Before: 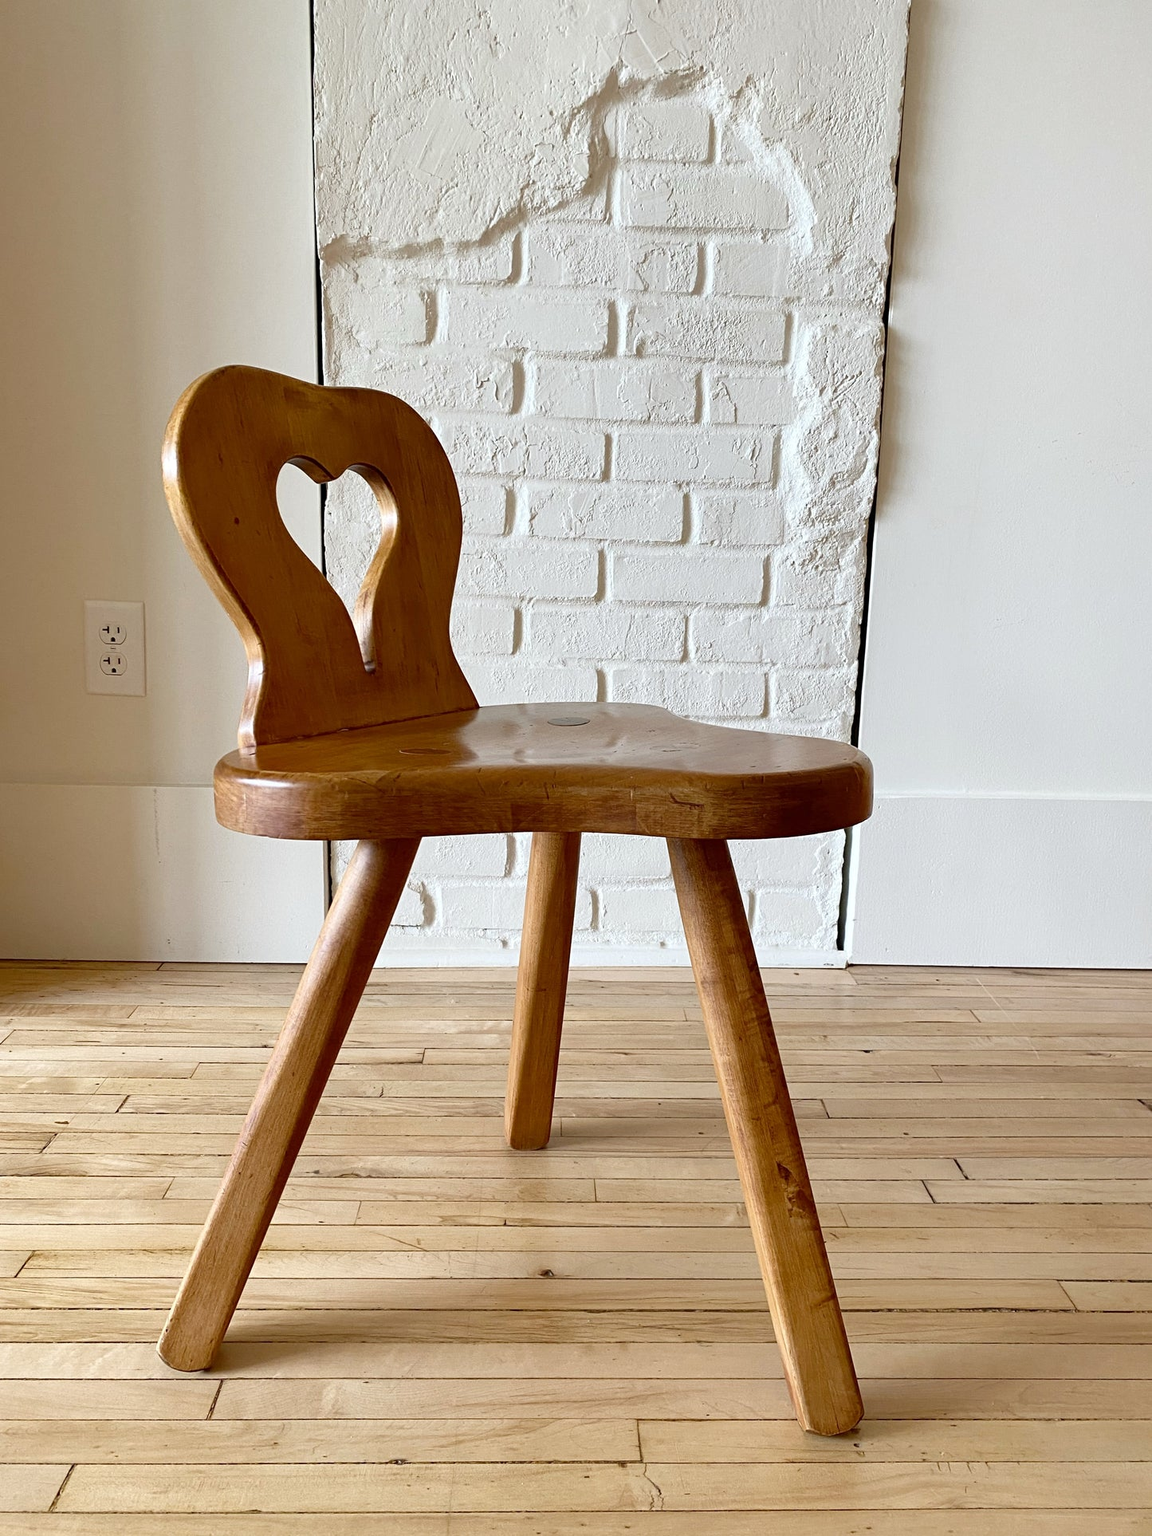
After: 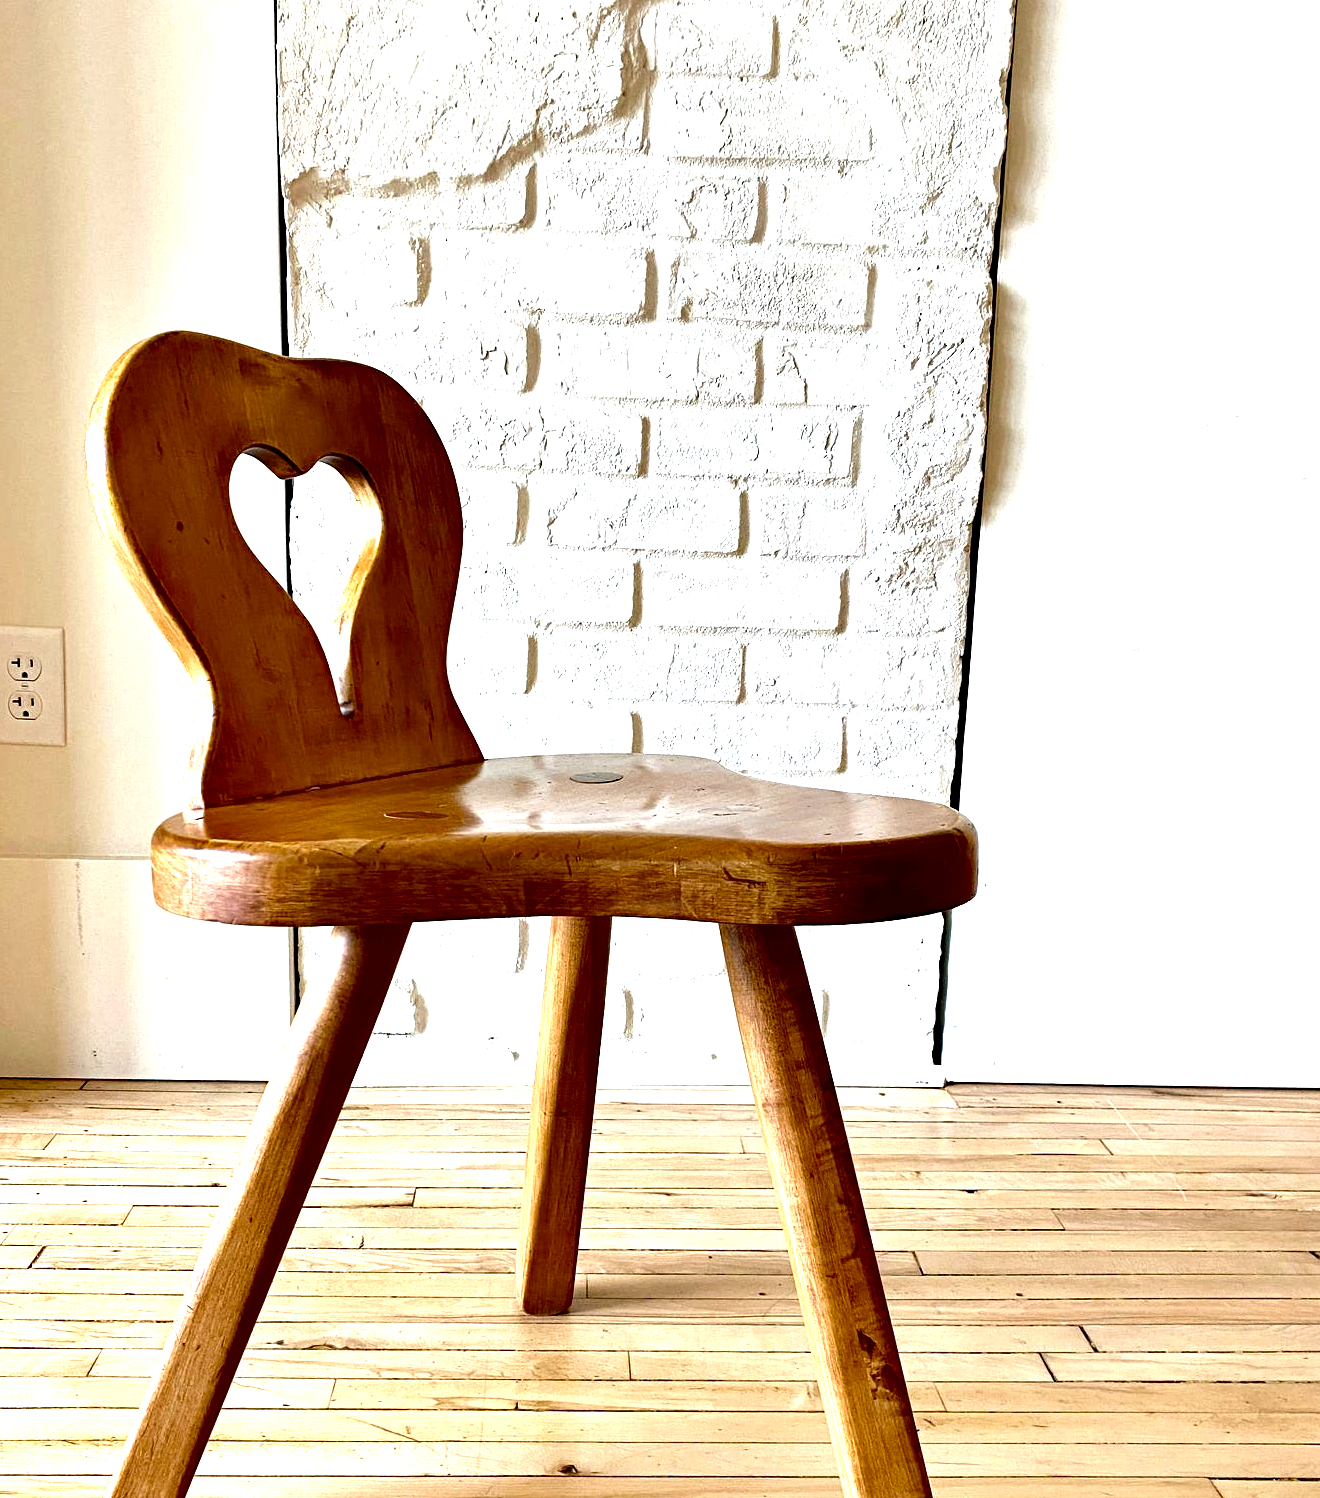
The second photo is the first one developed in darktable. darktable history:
exposure: black level correction 0, exposure 1.125 EV, compensate exposure bias true, compensate highlight preservation false
contrast equalizer: octaves 7, y [[0.6 ×6], [0.55 ×6], [0 ×6], [0 ×6], [0 ×6]]
haze removal: compatibility mode true, adaptive false
crop: left 8.155%, top 6.611%, bottom 15.385%
